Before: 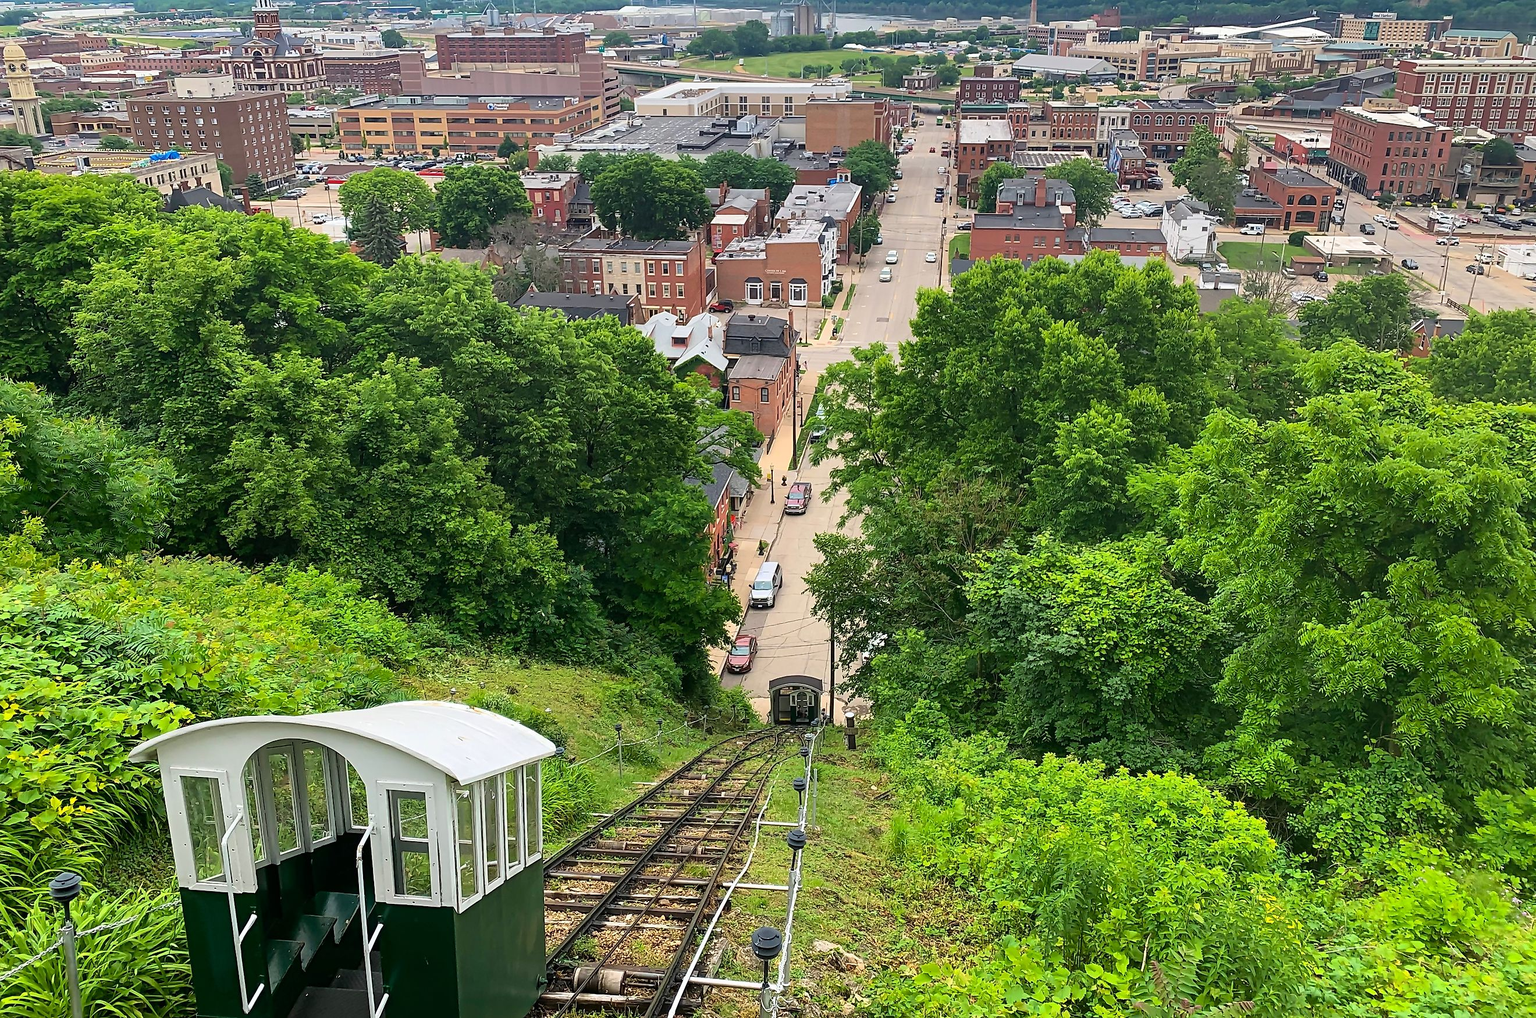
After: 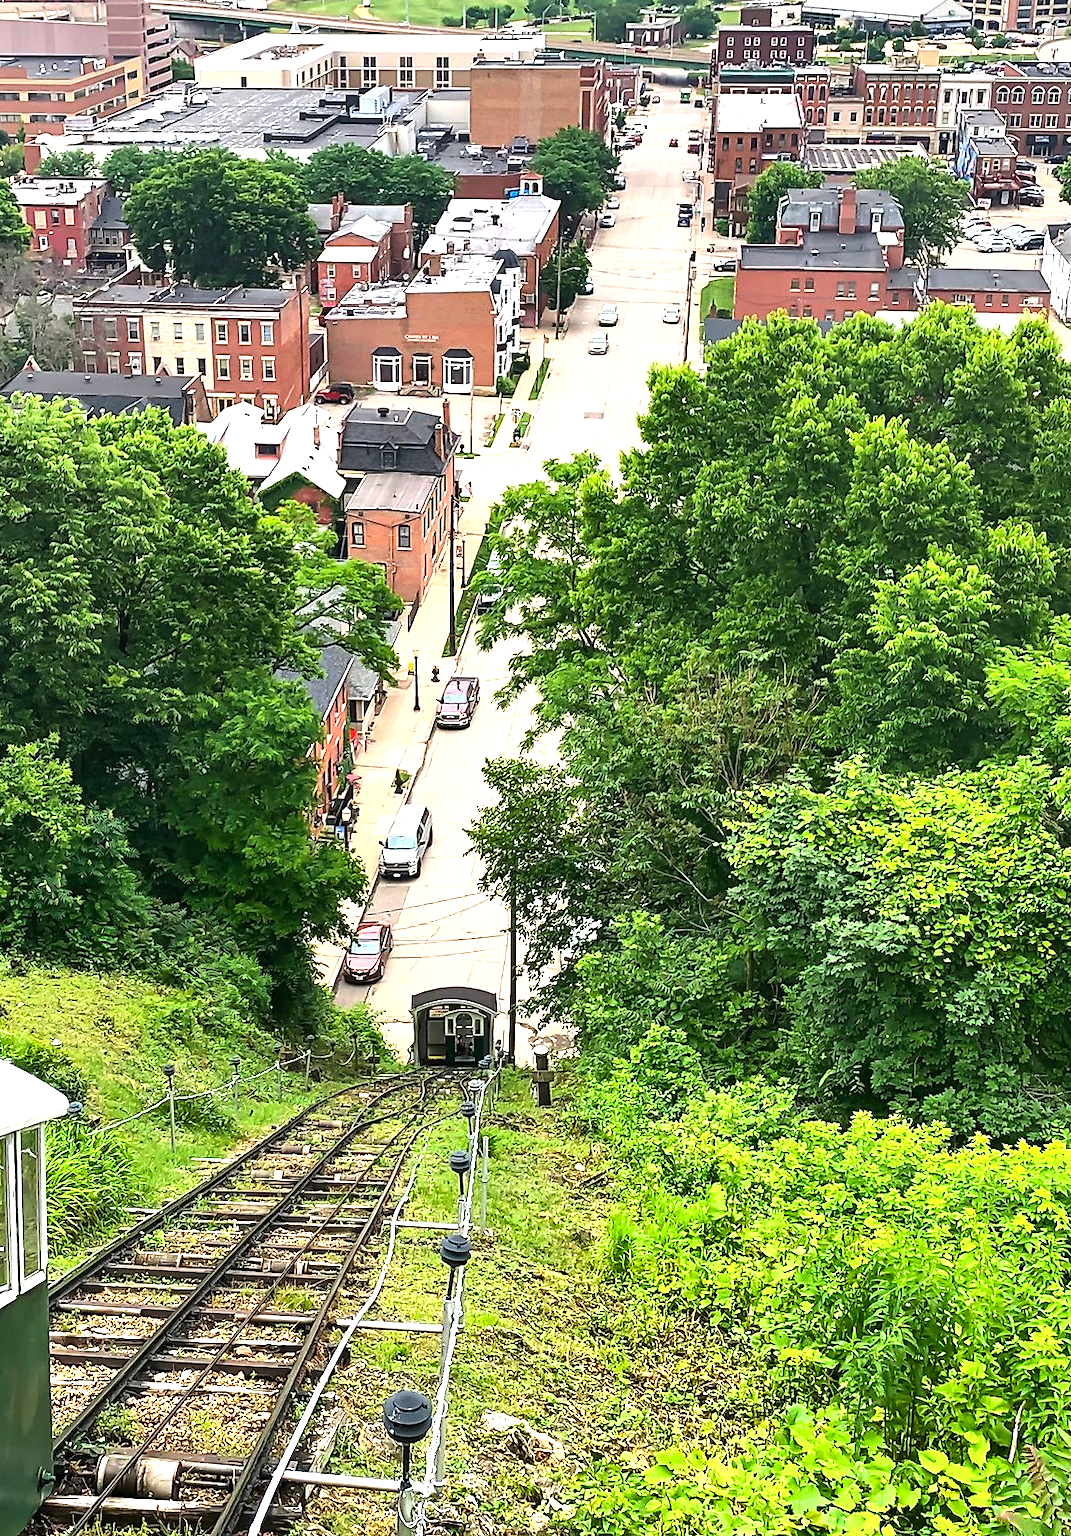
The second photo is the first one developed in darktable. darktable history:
tone equalizer: -8 EV -0.383 EV, -7 EV -0.362 EV, -6 EV -0.353 EV, -5 EV -0.209 EV, -3 EV 0.226 EV, -2 EV 0.338 EV, -1 EV 0.399 EV, +0 EV 0.404 EV, edges refinement/feathering 500, mask exposure compensation -1.57 EV, preserve details no
crop: left 33.445%, top 6.019%, right 23.109%
exposure: black level correction 0, exposure 0.694 EV, compensate exposure bias true, compensate highlight preservation false
shadows and highlights: low approximation 0.01, soften with gaussian
